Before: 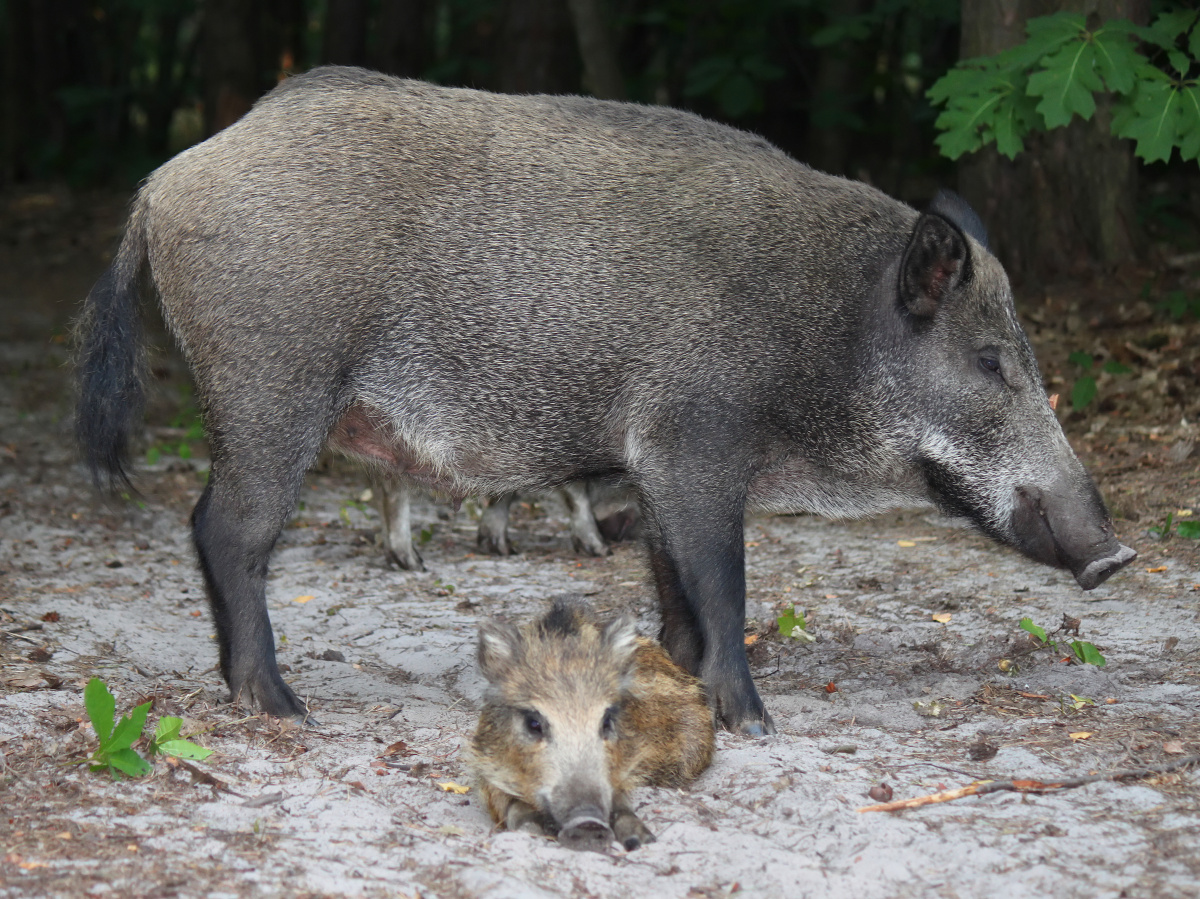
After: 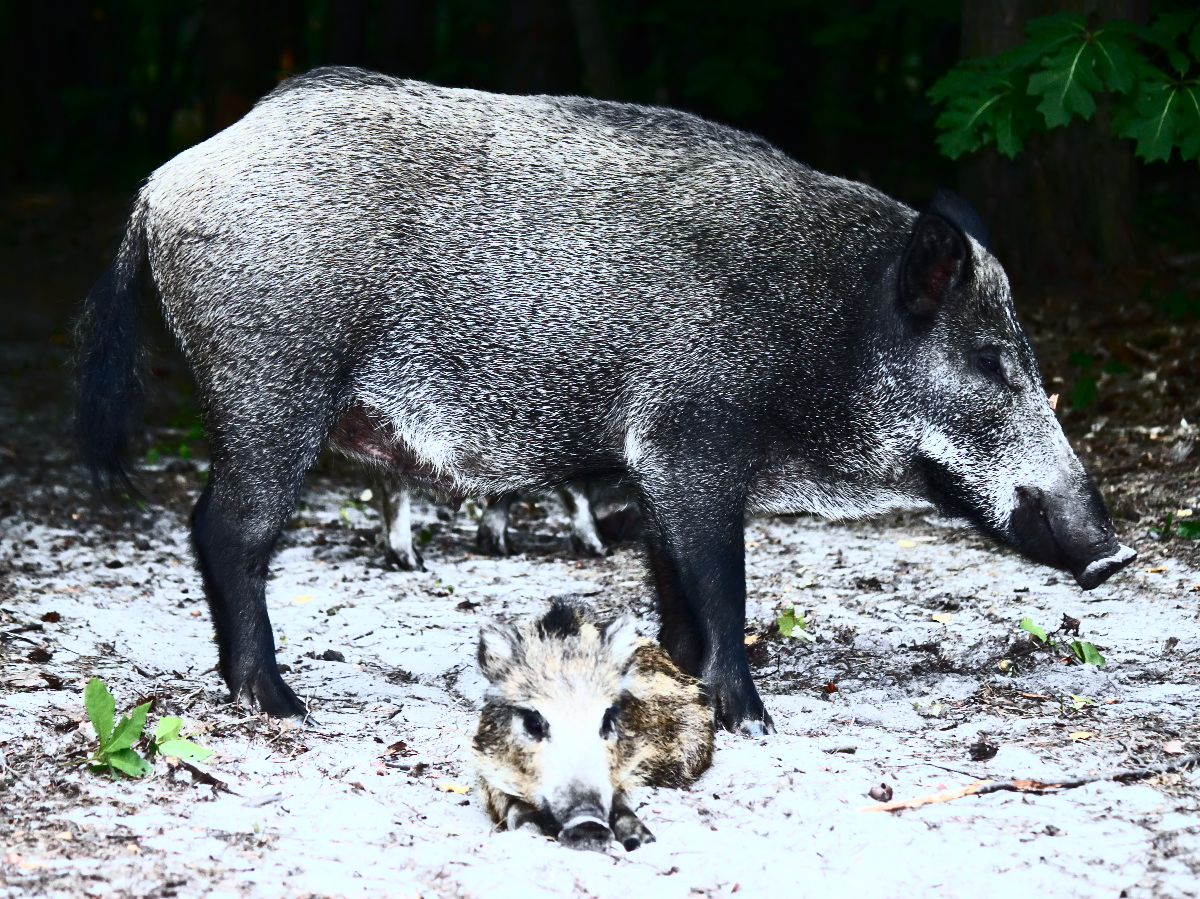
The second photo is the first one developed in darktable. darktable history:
contrast brightness saturation: contrast 0.93, brightness 0.2
white balance: red 0.924, blue 1.095
